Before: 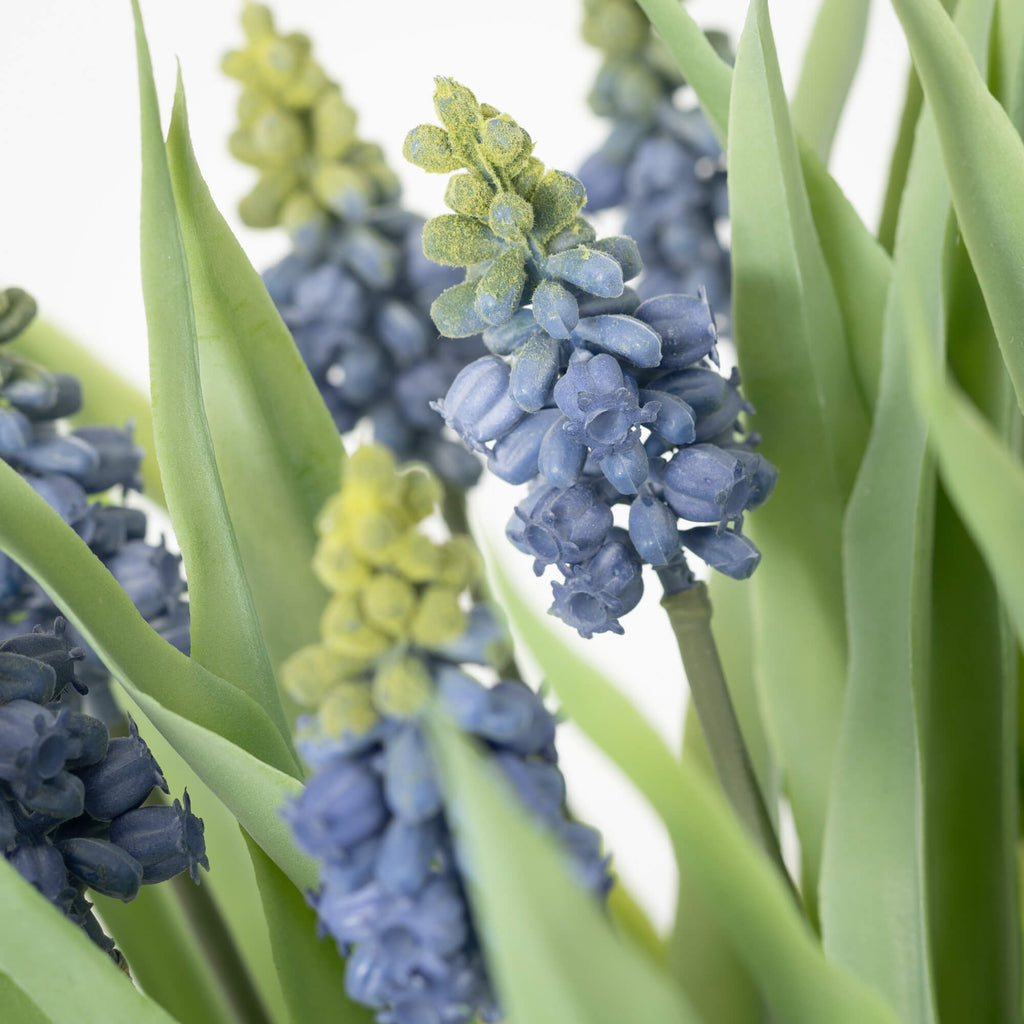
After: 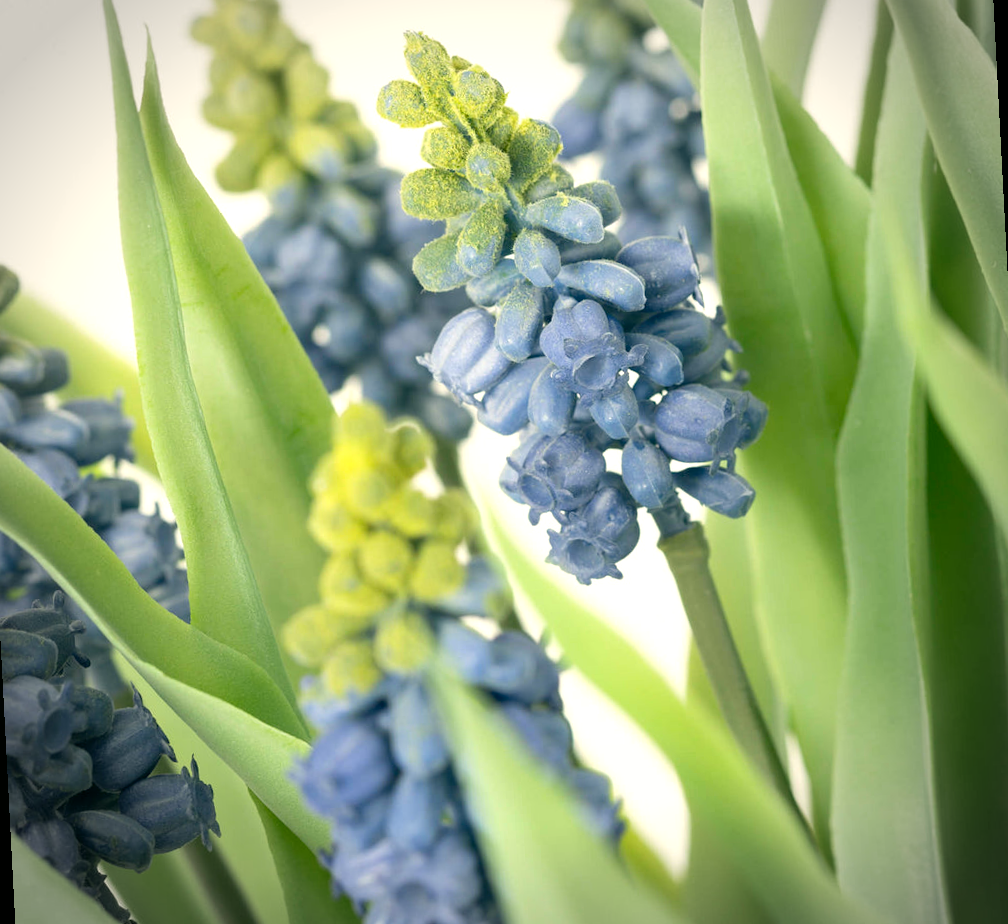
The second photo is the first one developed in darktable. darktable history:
exposure: exposure 0.375 EV, compensate highlight preservation false
contrast brightness saturation: contrast 0.04, saturation 0.16
white balance: red 1.009, blue 0.985
color correction: highlights a* -0.482, highlights b* 9.48, shadows a* -9.48, shadows b* 0.803
vignetting: width/height ratio 1.094
rotate and perspective: rotation -3°, crop left 0.031, crop right 0.968, crop top 0.07, crop bottom 0.93
